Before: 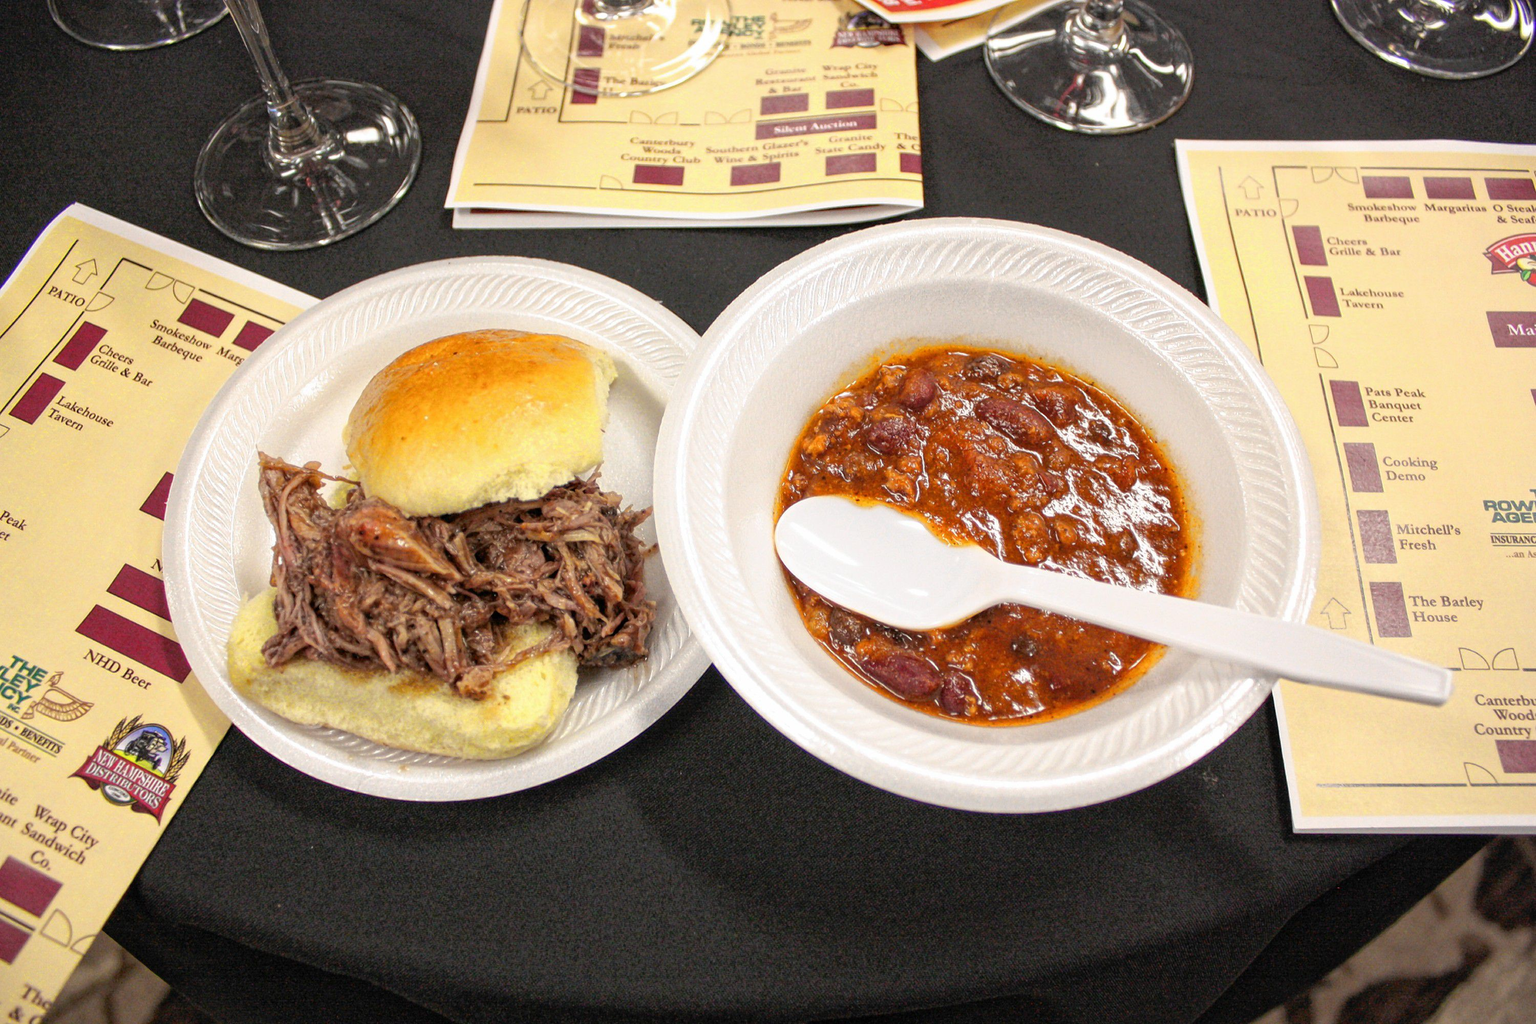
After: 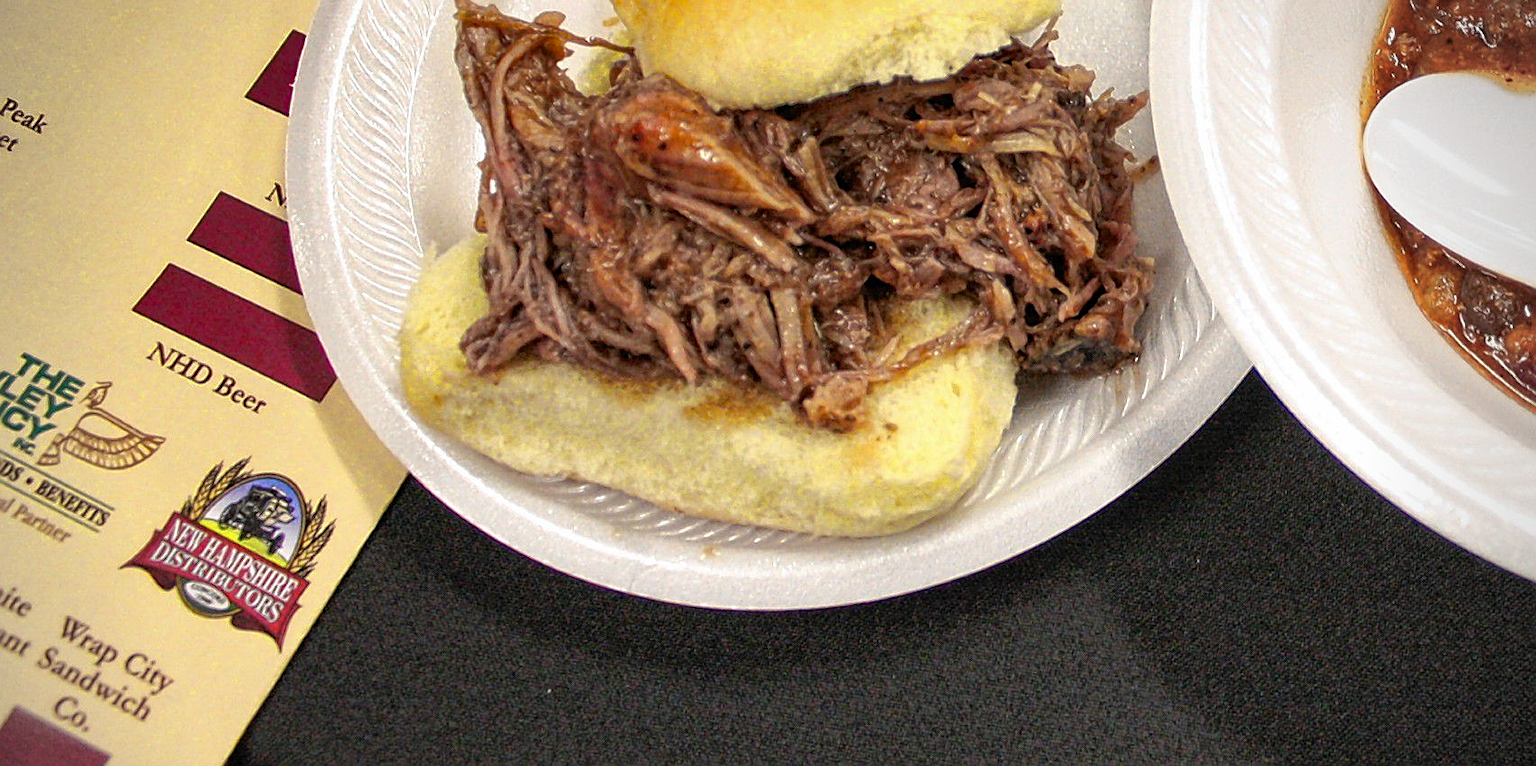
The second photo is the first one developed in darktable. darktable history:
shadows and highlights: radius 263.44, soften with gaussian
vignetting: center (-0.034, 0.142)
crop: top 44.424%, right 43.137%, bottom 12.999%
sharpen: on, module defaults
